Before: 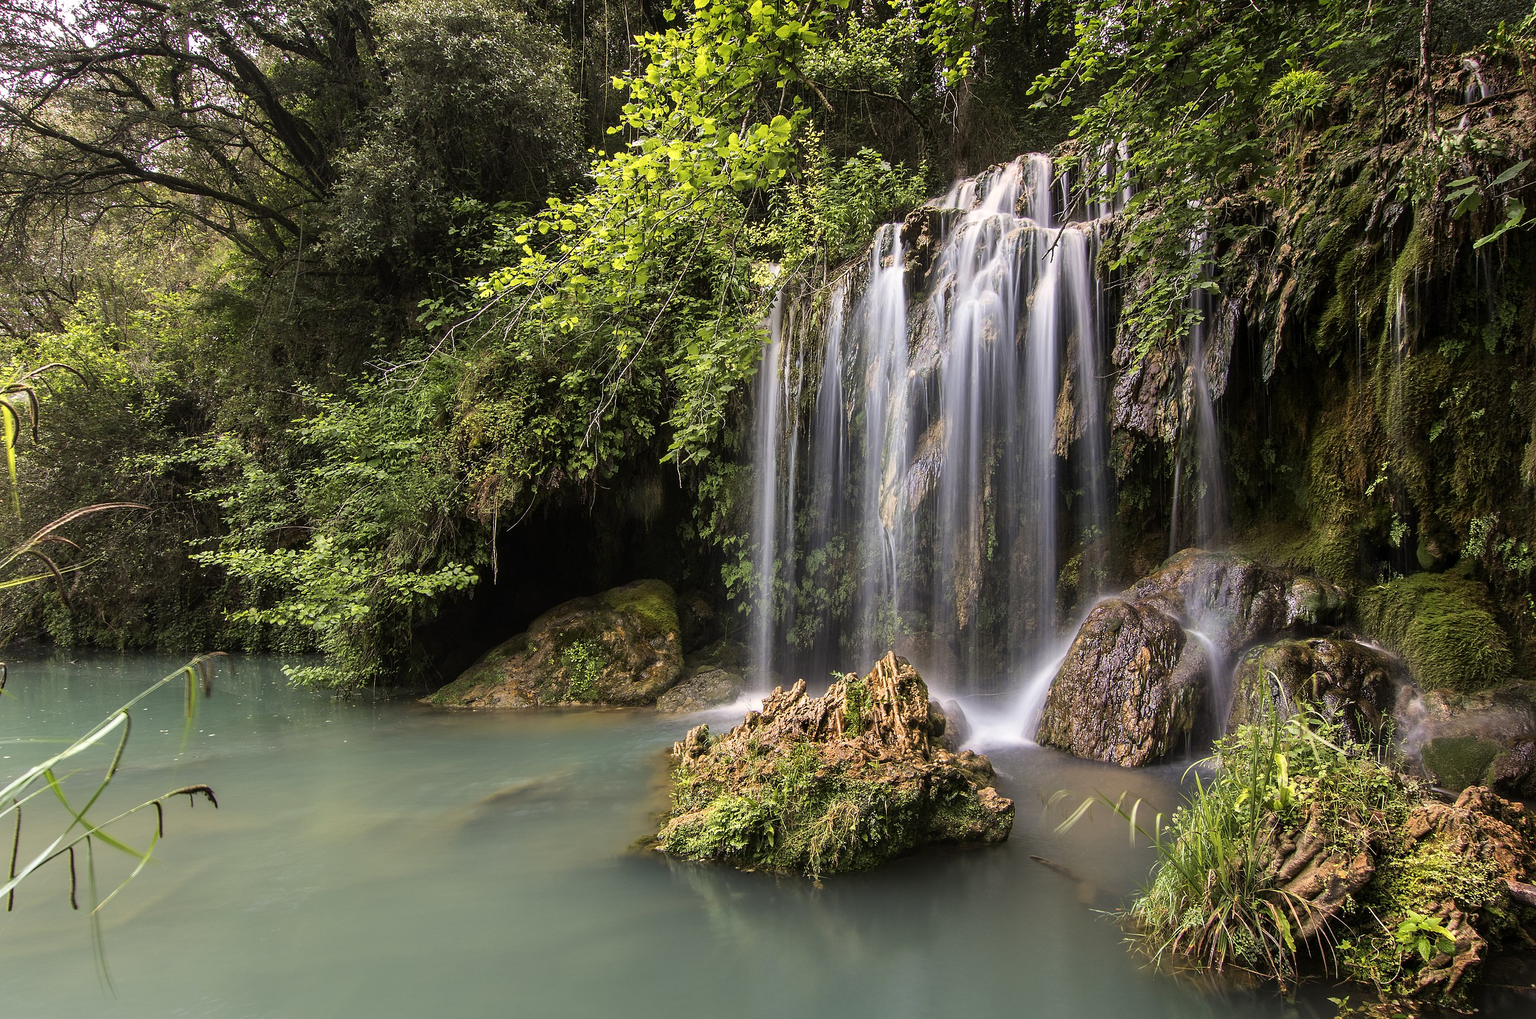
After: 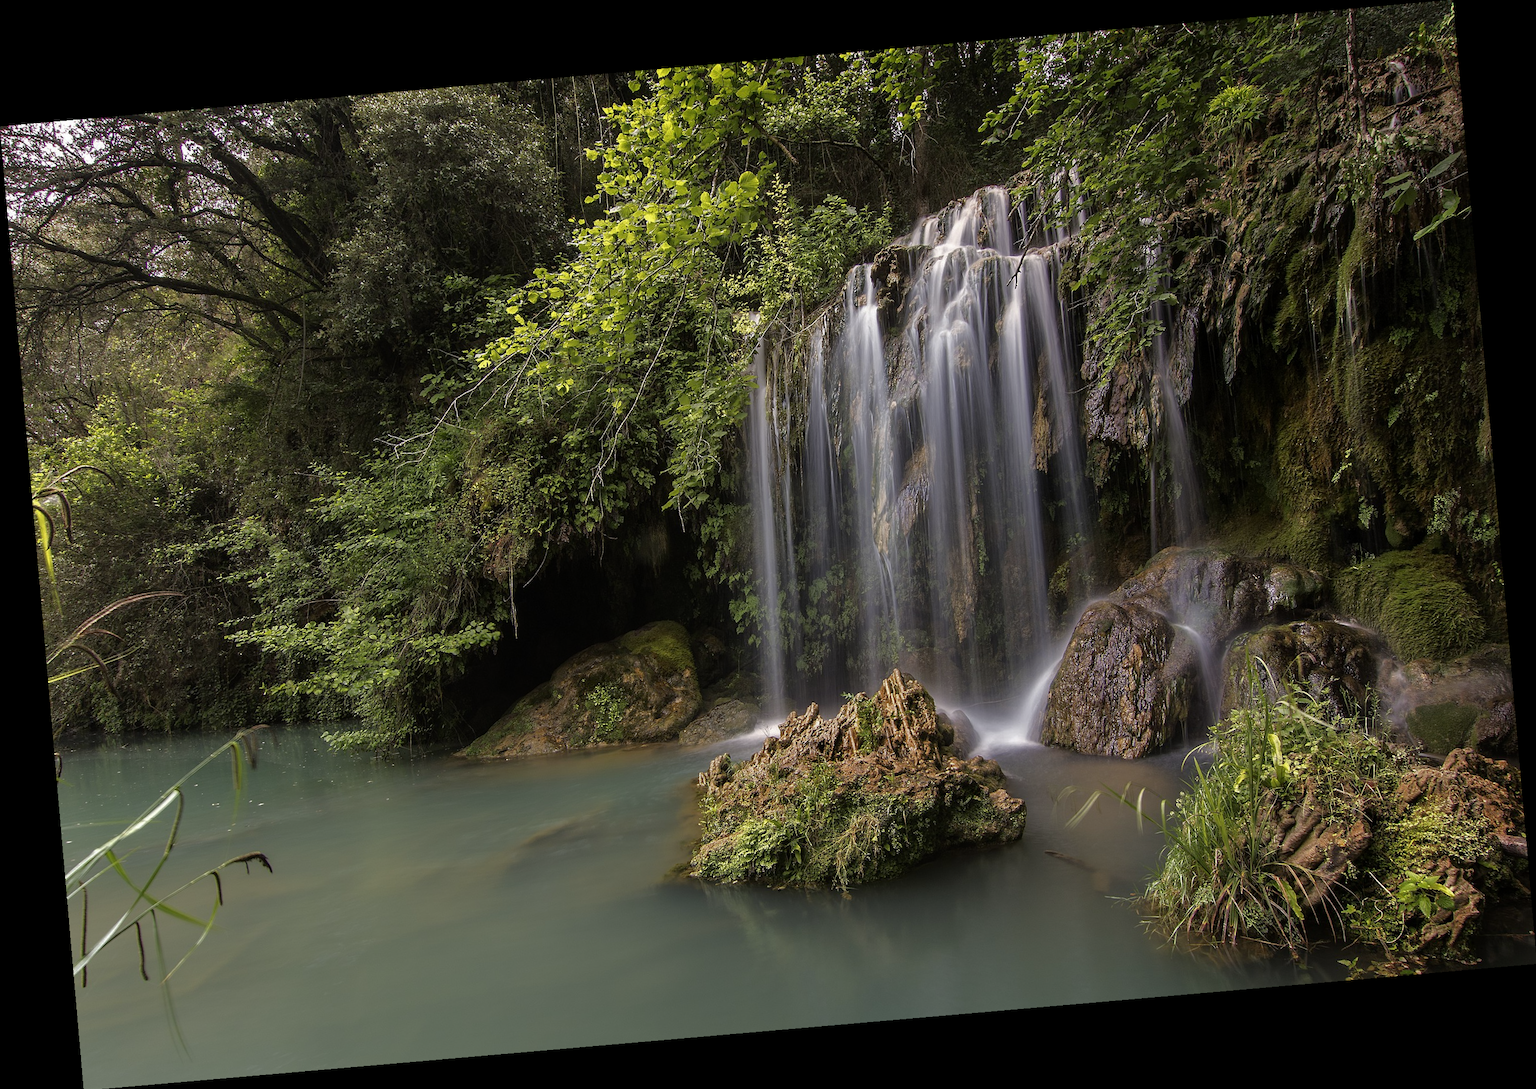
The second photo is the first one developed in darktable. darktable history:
rotate and perspective: rotation -4.98°, automatic cropping off
base curve: curves: ch0 [(0, 0) (0.841, 0.609) (1, 1)]
